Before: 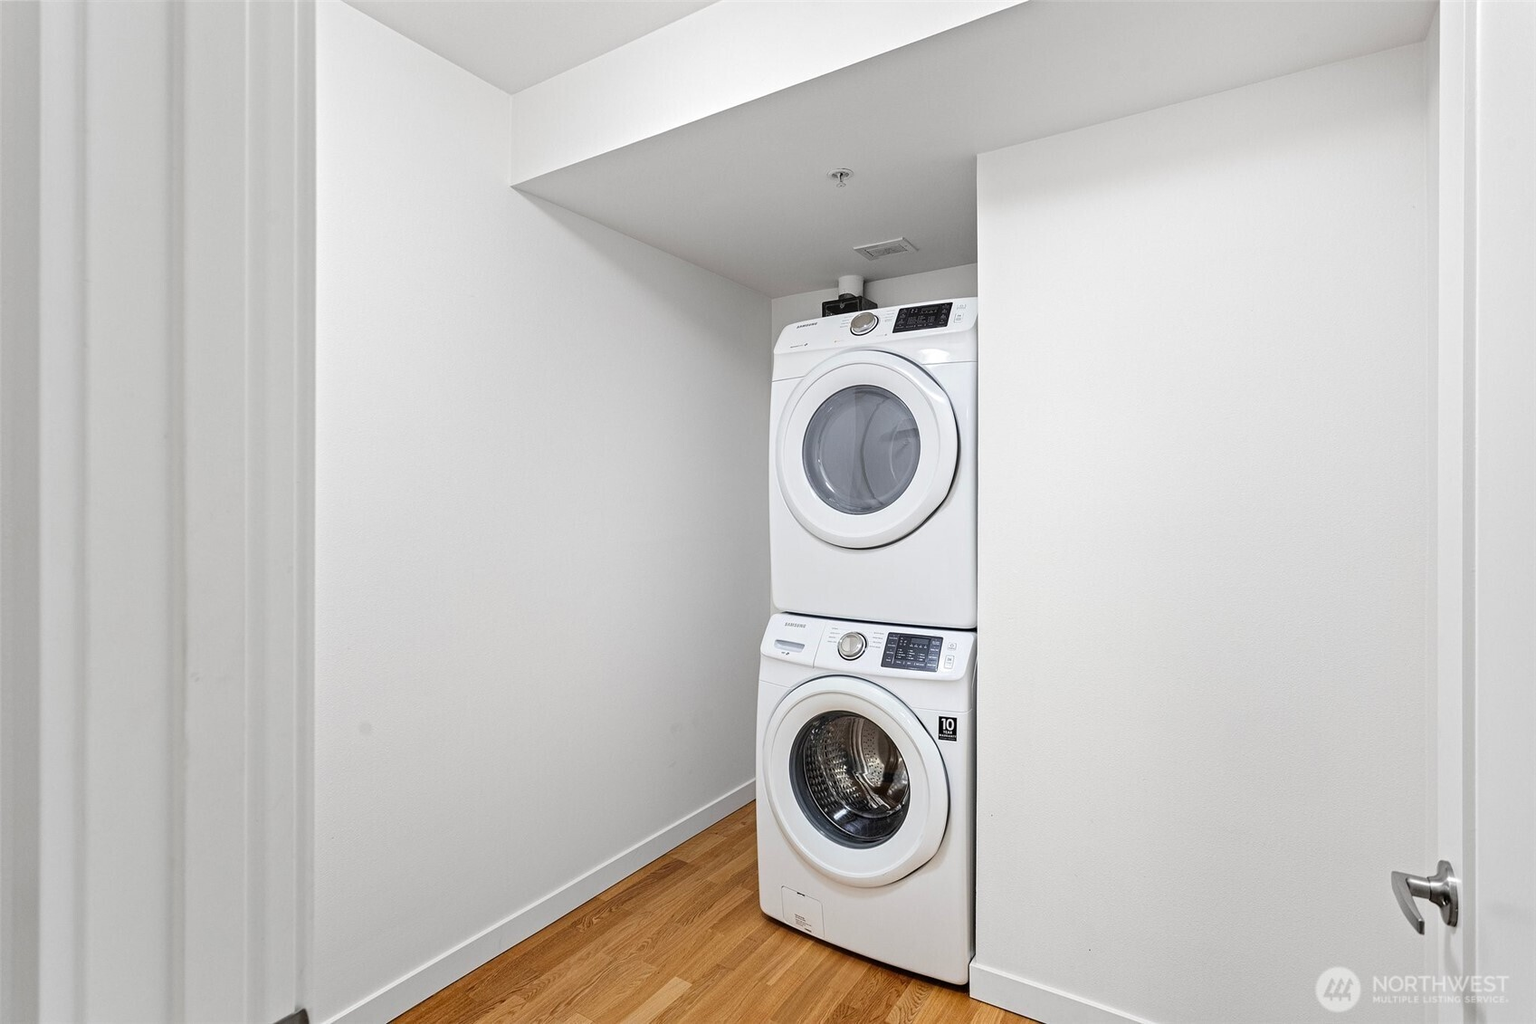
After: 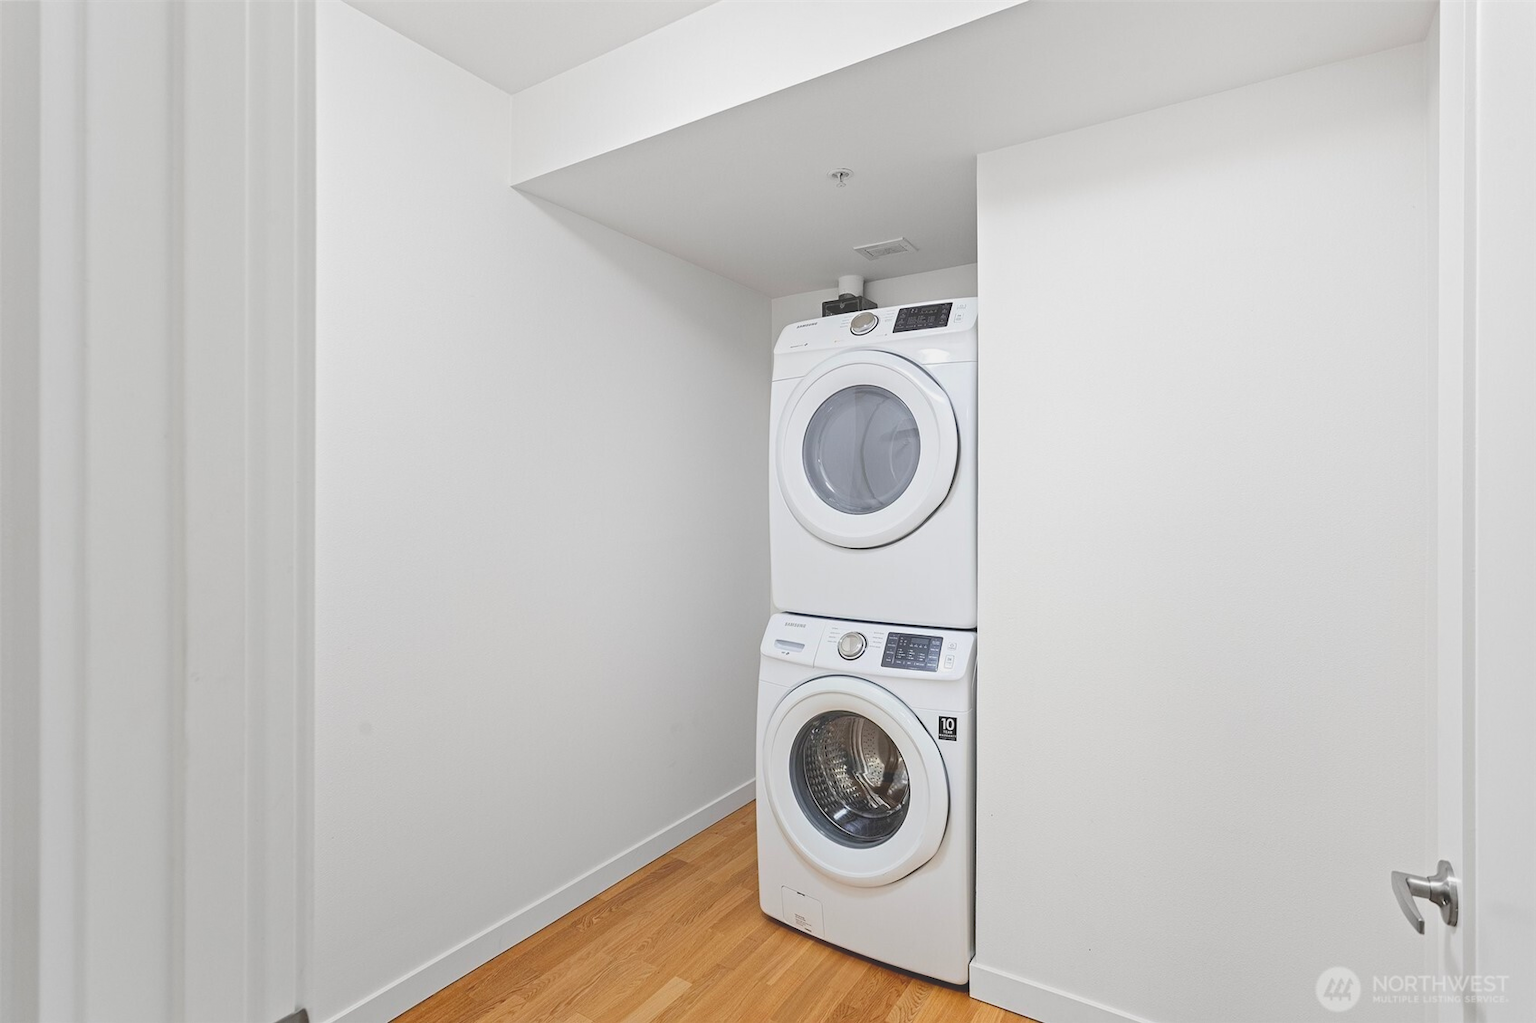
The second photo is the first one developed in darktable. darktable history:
local contrast: detail 70%
